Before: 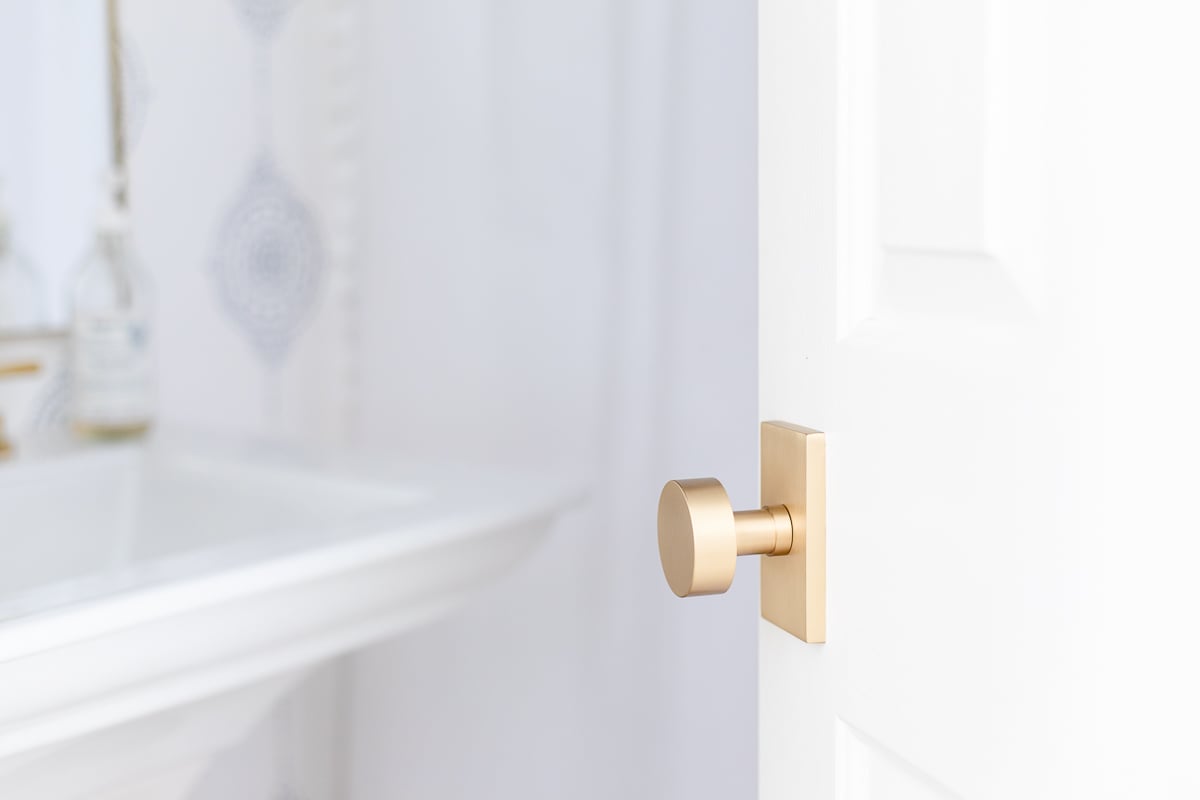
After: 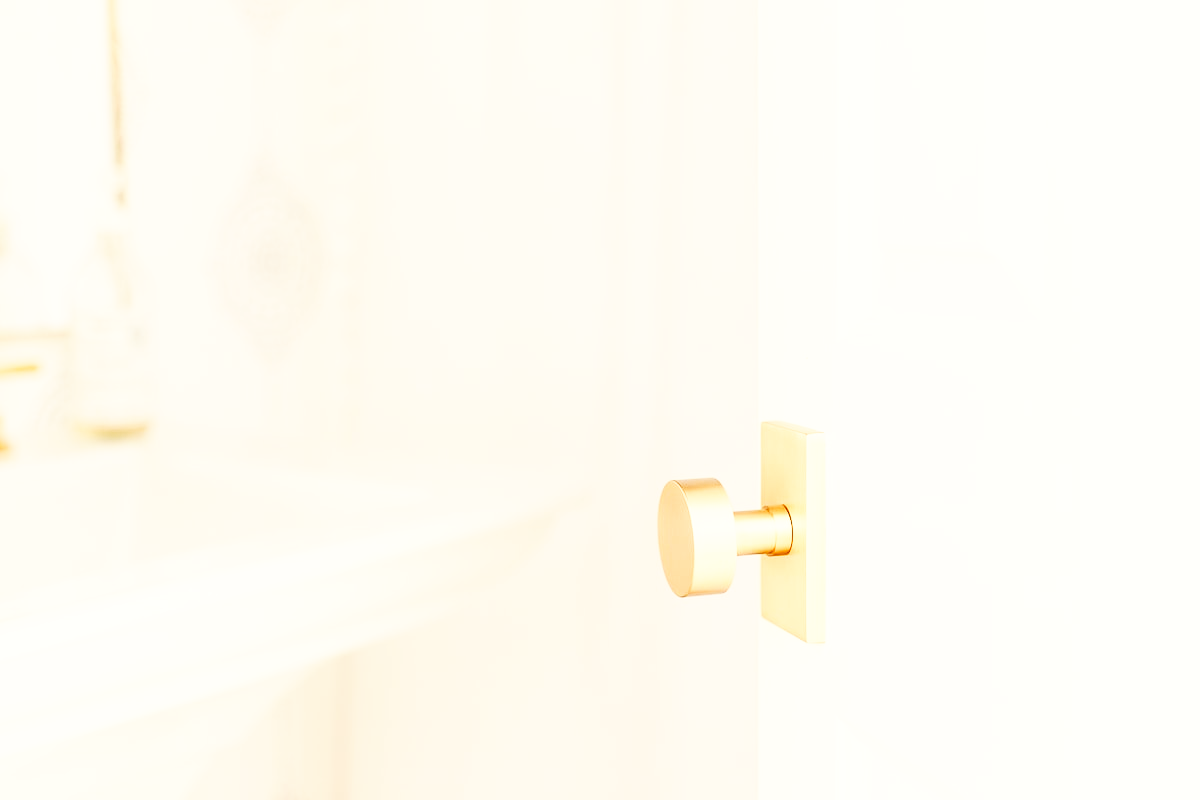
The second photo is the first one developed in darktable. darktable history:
base curve: curves: ch0 [(0, 0) (0.007, 0.004) (0.027, 0.03) (0.046, 0.07) (0.207, 0.54) (0.442, 0.872) (0.673, 0.972) (1, 1)], preserve colors none
white balance: red 1.138, green 0.996, blue 0.812
